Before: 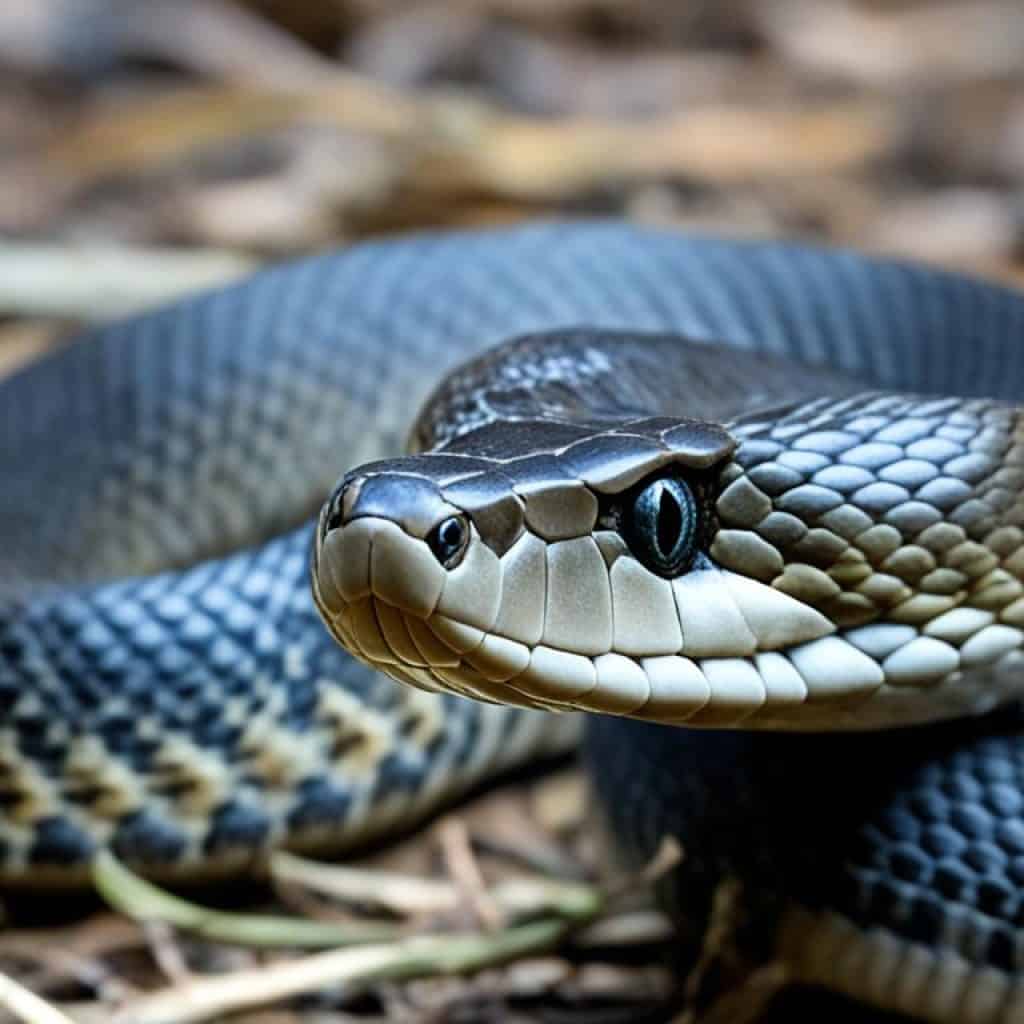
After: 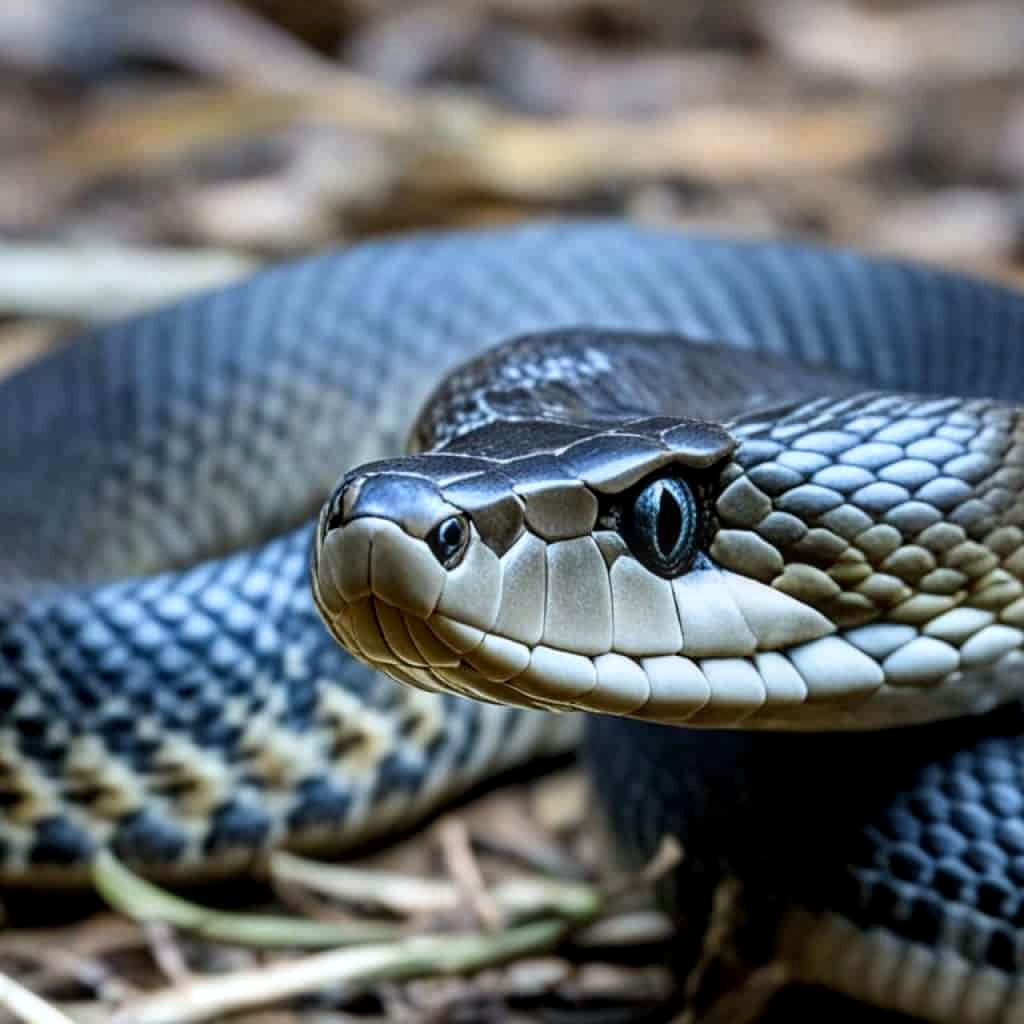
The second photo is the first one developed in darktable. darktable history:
white balance: red 0.976, blue 1.04
local contrast: on, module defaults
